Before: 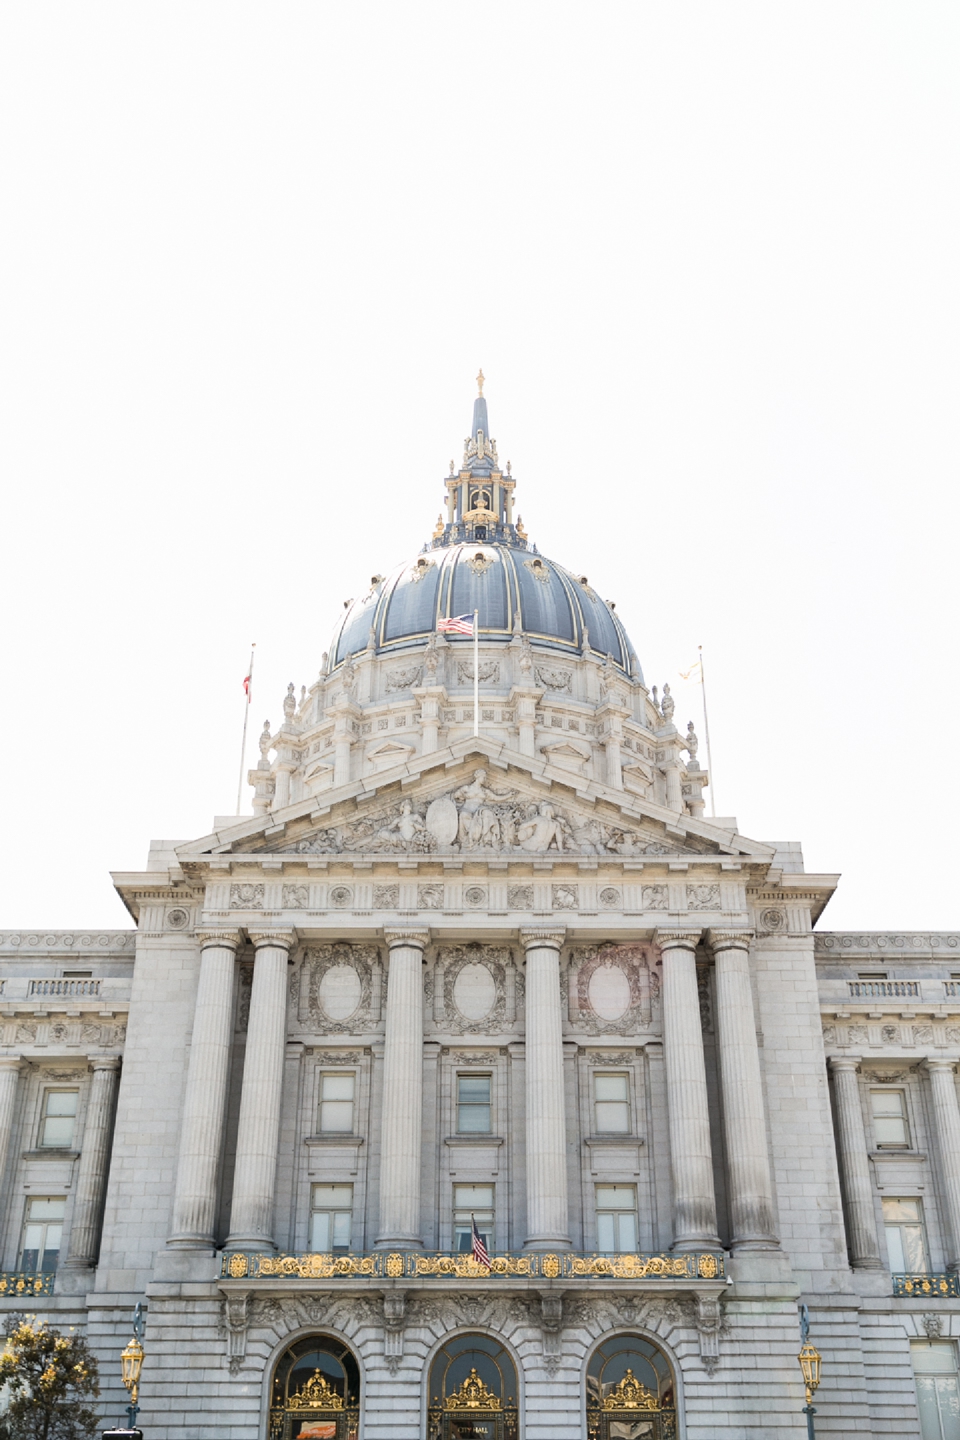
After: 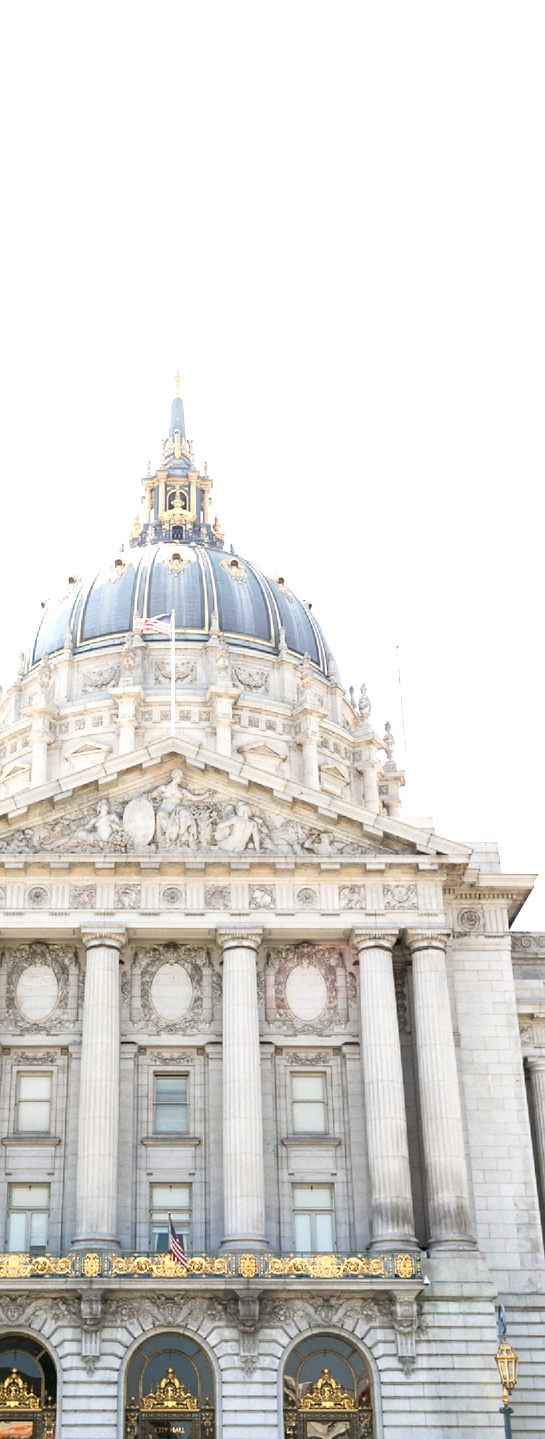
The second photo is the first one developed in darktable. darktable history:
exposure: exposure 0.523 EV, compensate exposure bias true, compensate highlight preservation false
crop: left 31.59%, top 0.008%, right 11.617%
